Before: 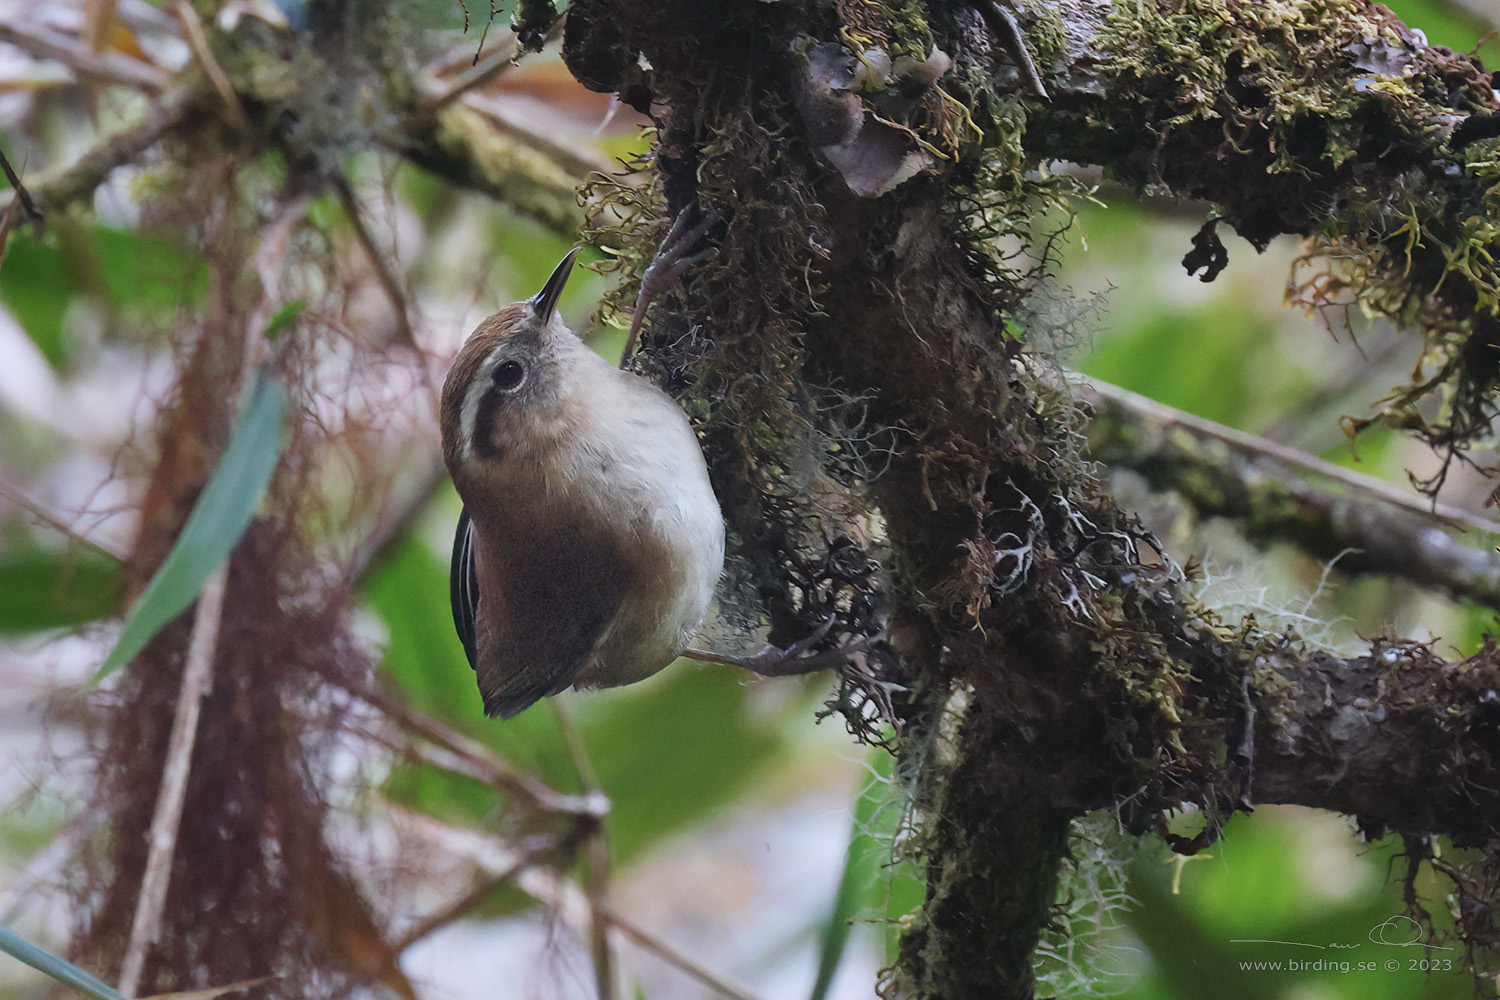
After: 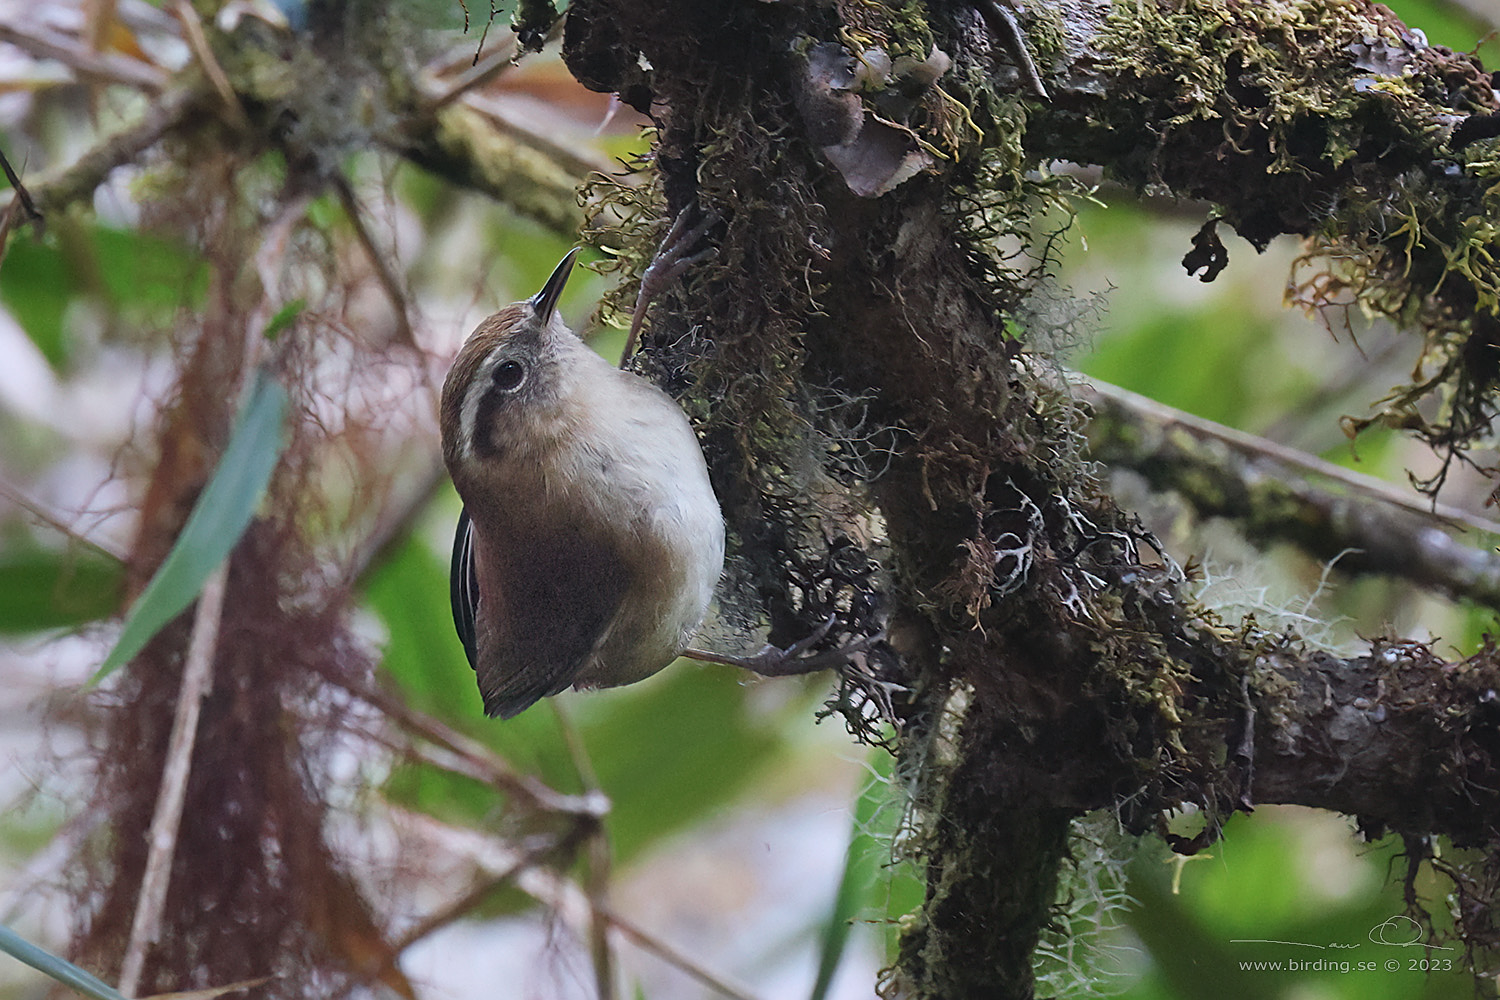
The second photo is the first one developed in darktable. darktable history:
sharpen: amount 0.478
white balance: emerald 1
